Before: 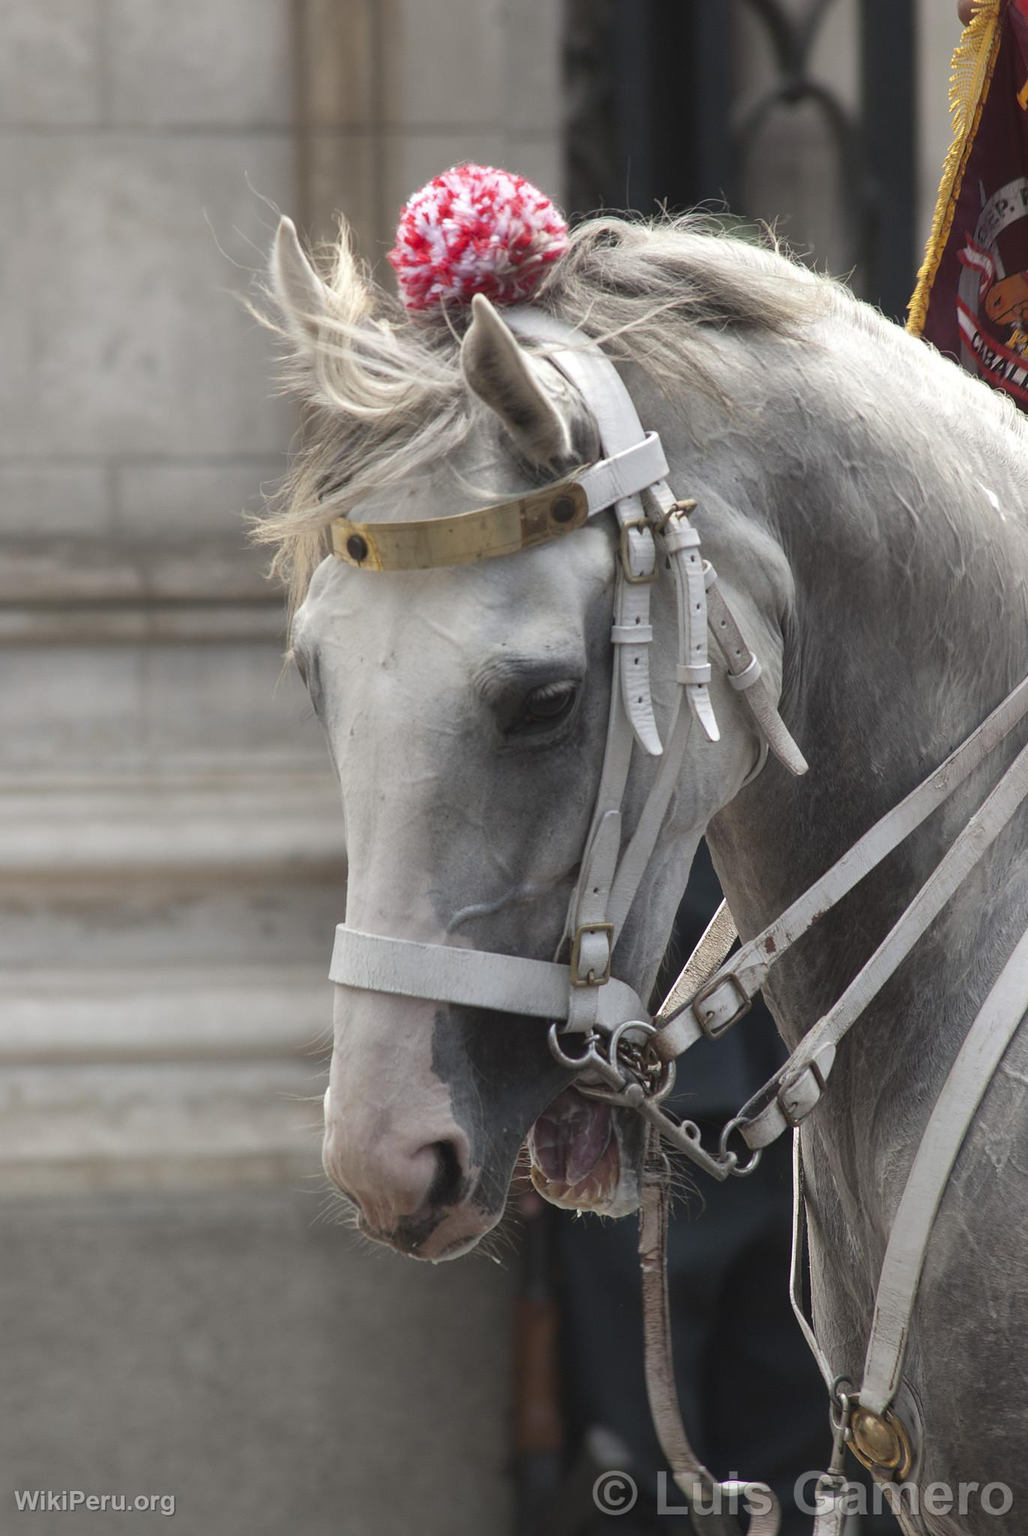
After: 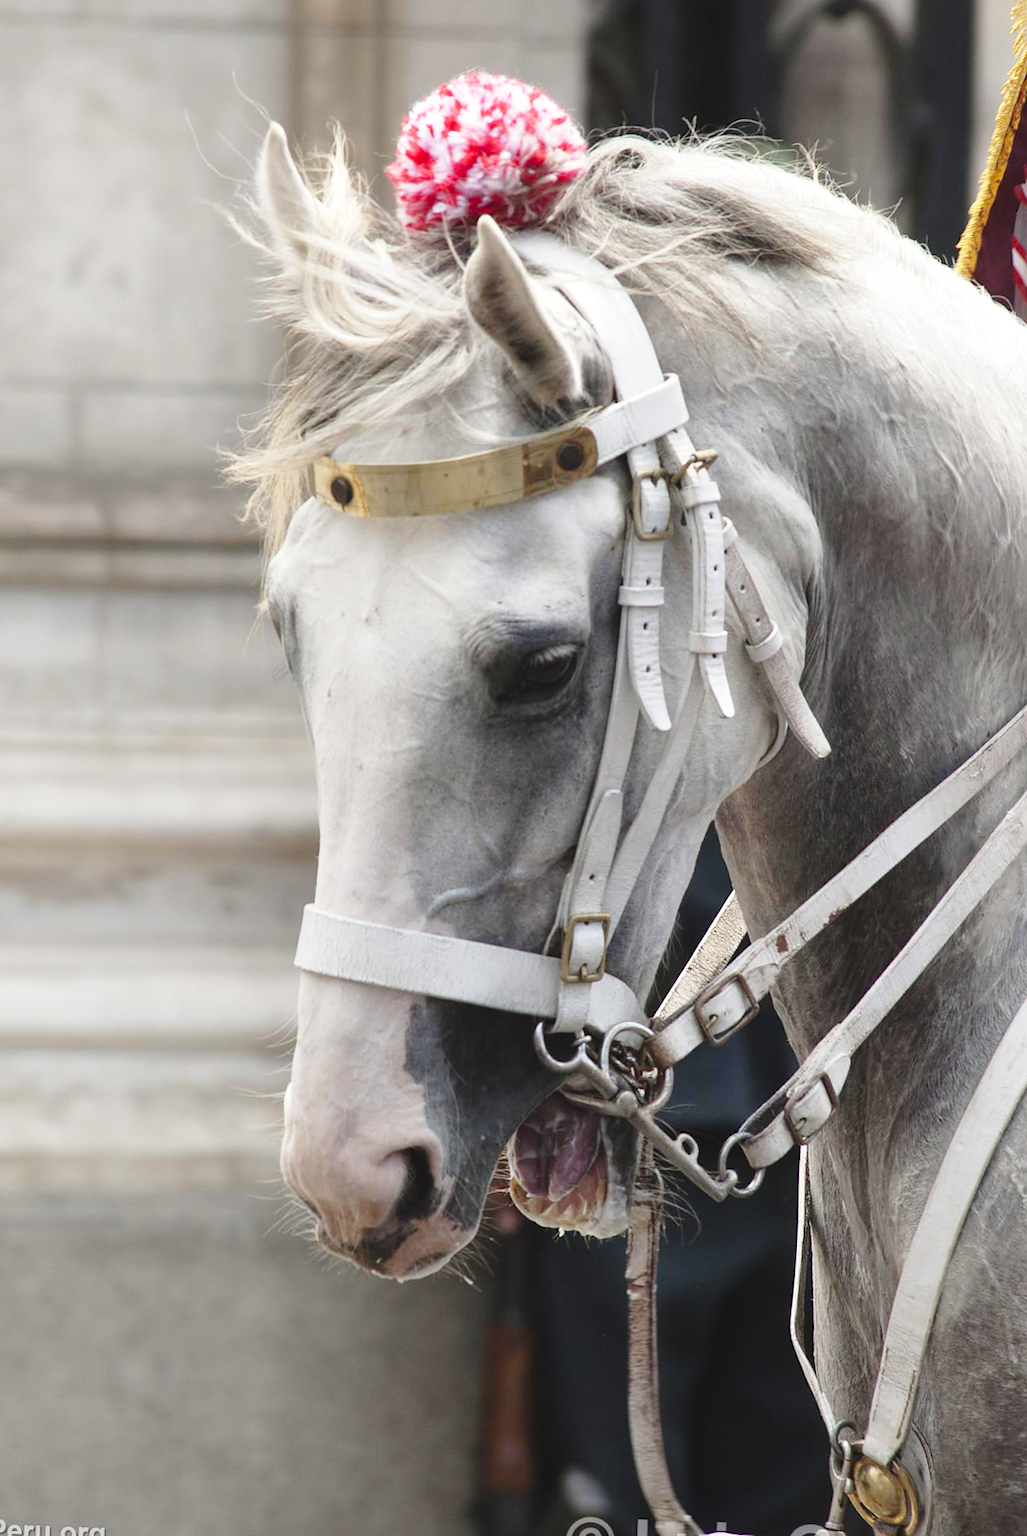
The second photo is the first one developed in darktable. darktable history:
crop and rotate: angle -1.96°, left 3.097%, top 4.154%, right 1.586%, bottom 0.529%
base curve: curves: ch0 [(0, 0) (0.028, 0.03) (0.121, 0.232) (0.46, 0.748) (0.859, 0.968) (1, 1)], preserve colors none
